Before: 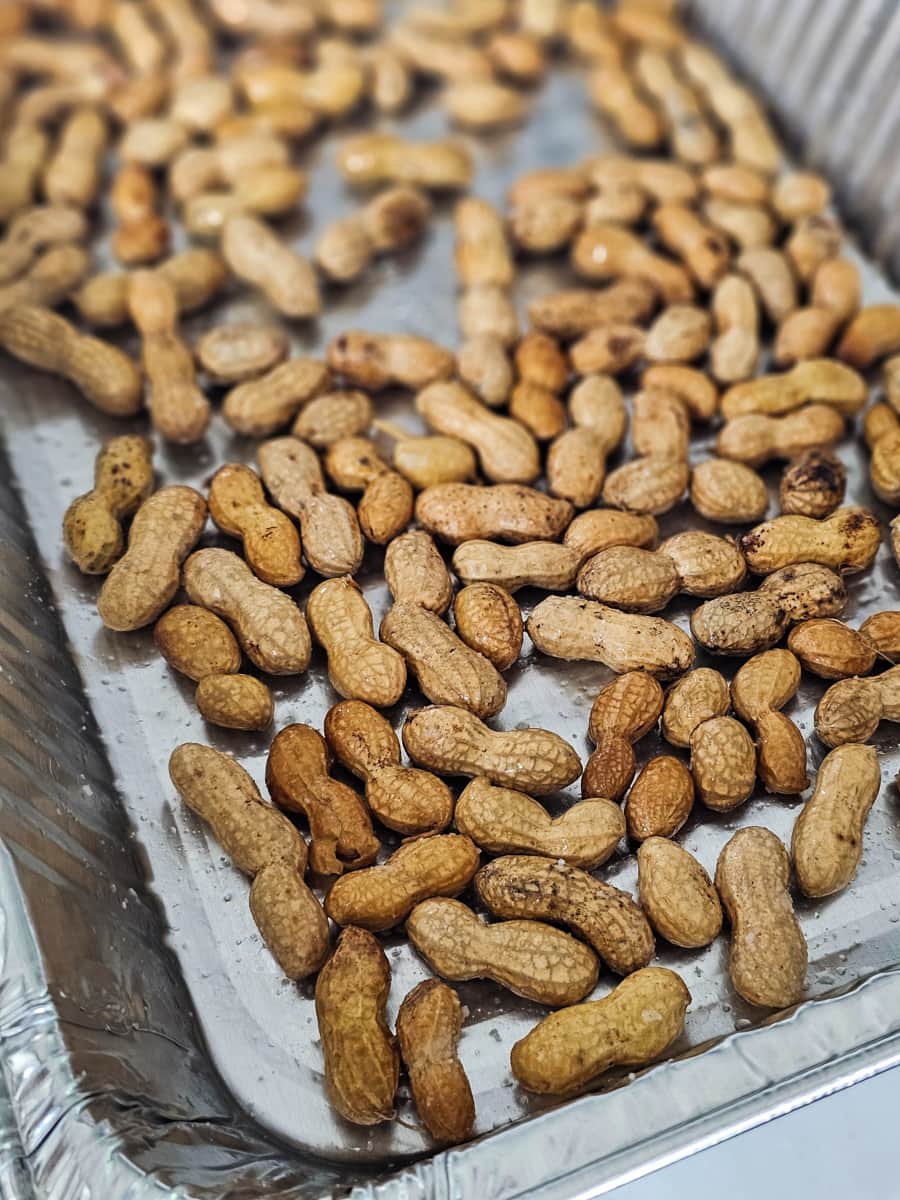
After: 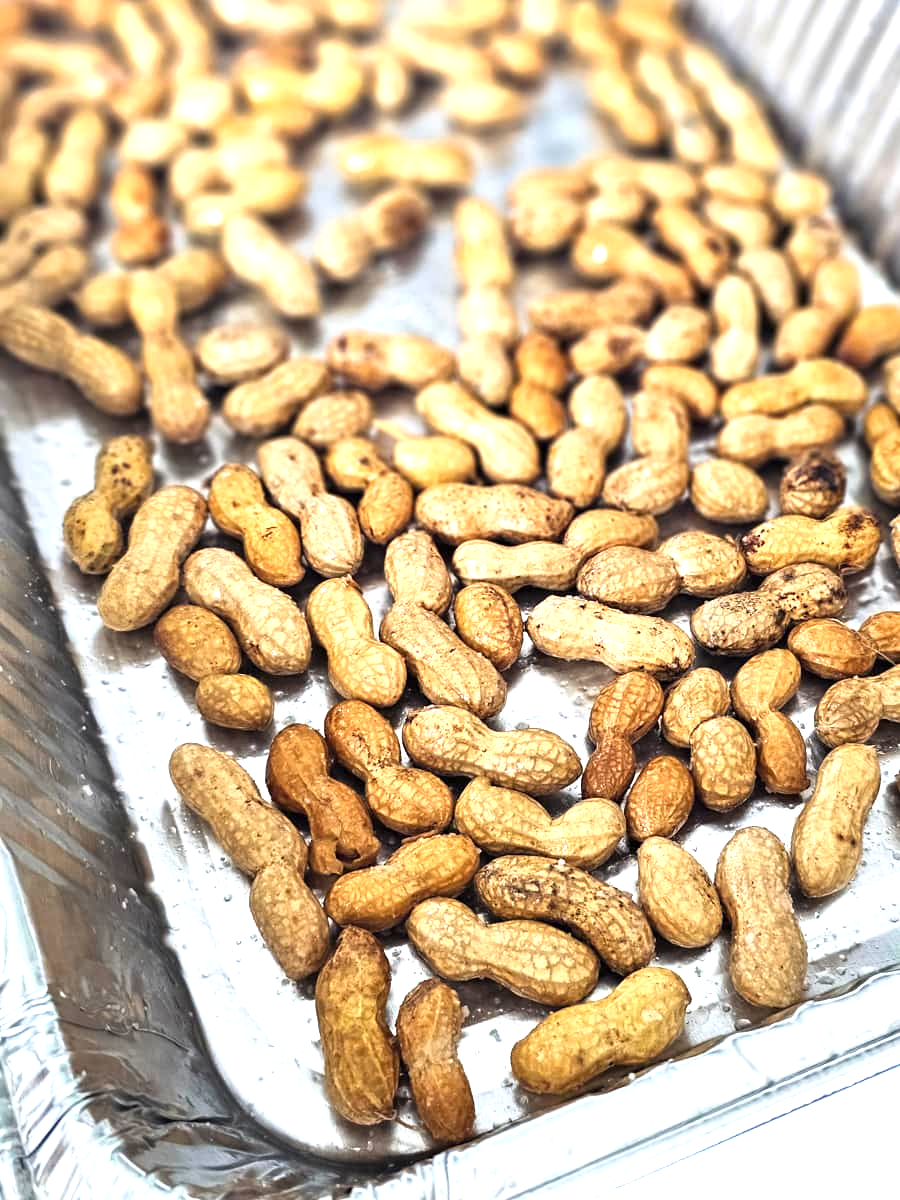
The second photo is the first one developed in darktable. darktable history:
exposure: exposure 1.154 EV, compensate exposure bias true, compensate highlight preservation false
